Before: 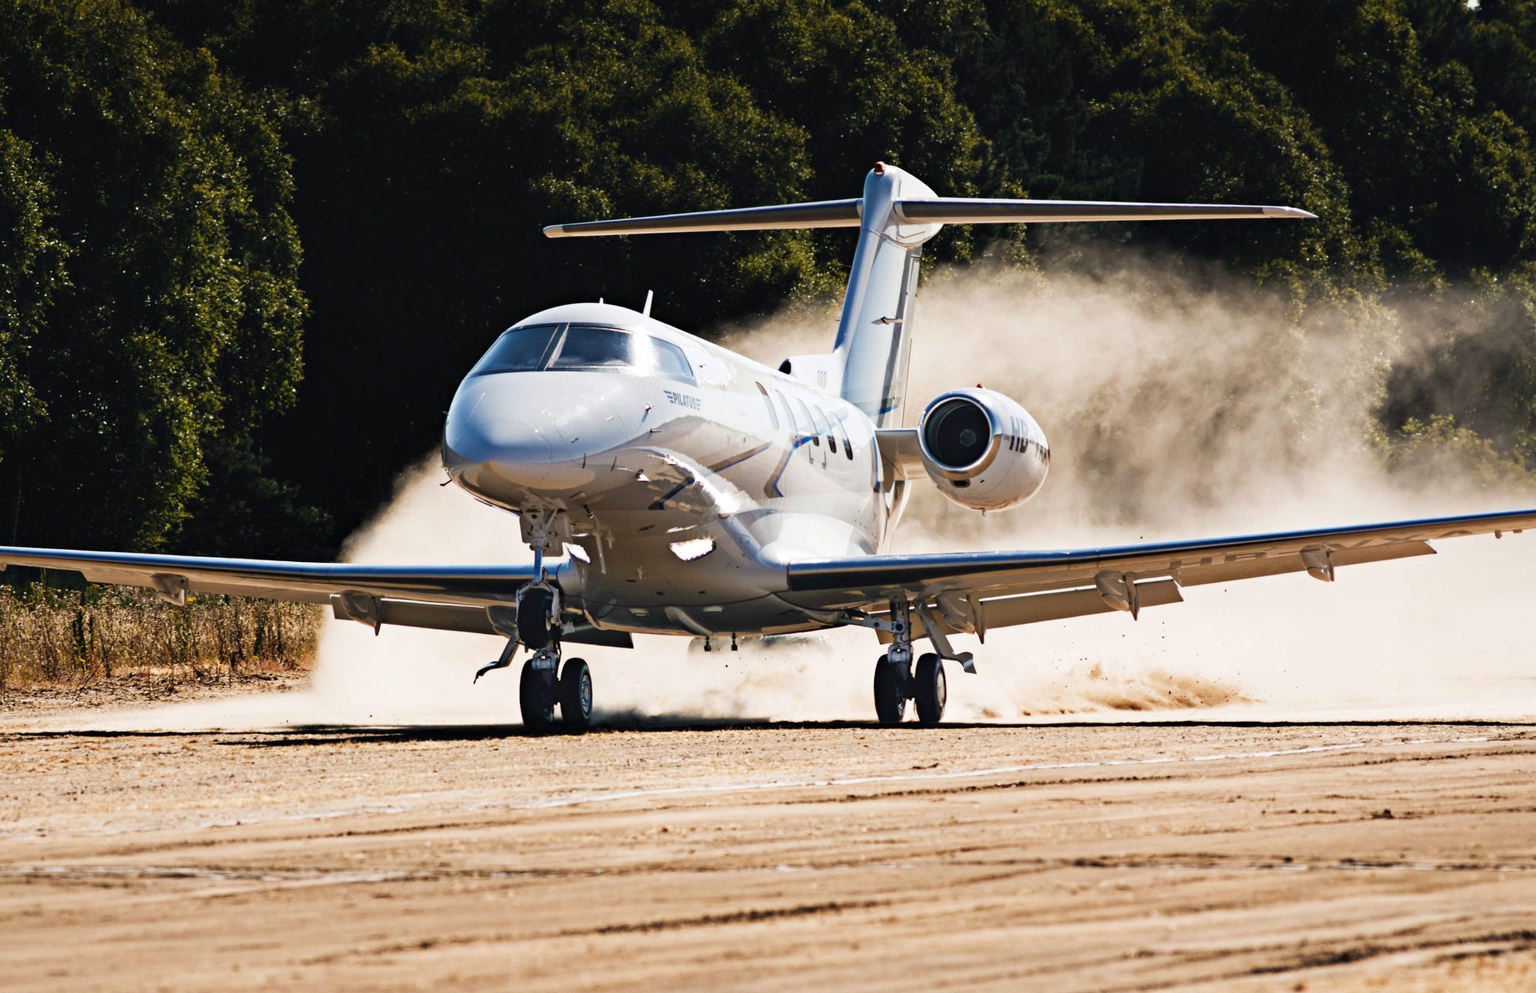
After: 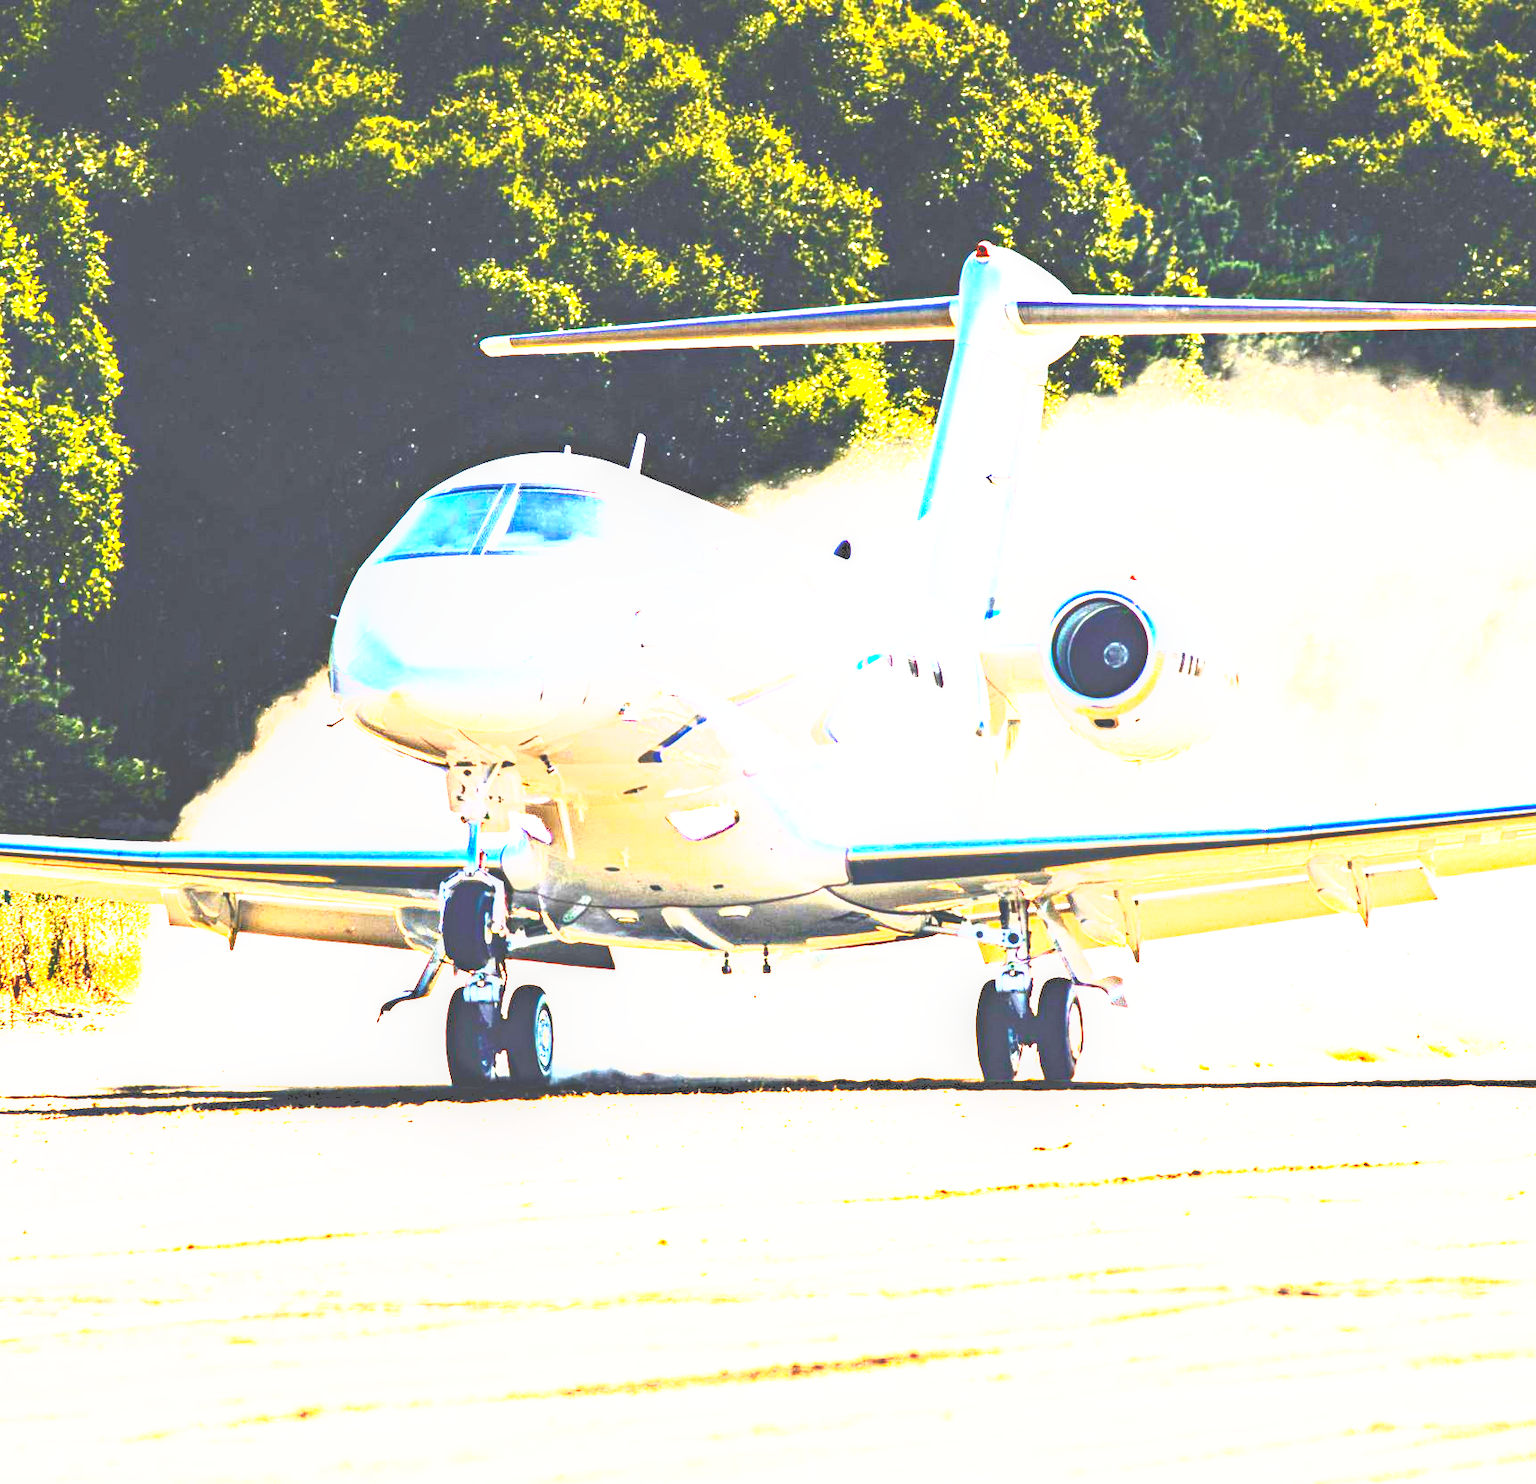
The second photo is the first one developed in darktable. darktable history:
crop and rotate: left 14.453%, right 18.681%
contrast brightness saturation: contrast 0.296
base curve: curves: ch0 [(0, 0) (0.007, 0.004) (0.027, 0.03) (0.046, 0.07) (0.207, 0.54) (0.442, 0.872) (0.673, 0.972) (1, 1)], preserve colors none
local contrast: highlights 32%, detail 135%
tone curve: curves: ch0 [(0, 0) (0.003, 0.326) (0.011, 0.332) (0.025, 0.352) (0.044, 0.378) (0.069, 0.4) (0.1, 0.416) (0.136, 0.432) (0.177, 0.468) (0.224, 0.509) (0.277, 0.554) (0.335, 0.6) (0.399, 0.642) (0.468, 0.693) (0.543, 0.753) (0.623, 0.818) (0.709, 0.897) (0.801, 0.974) (0.898, 0.991) (1, 1)], color space Lab, independent channels, preserve colors none
color balance rgb: linear chroma grading › global chroma 15.362%, perceptual saturation grading › global saturation 8.722%, global vibrance 20%
exposure: black level correction 0.001, exposure 1.828 EV, compensate highlight preservation false
